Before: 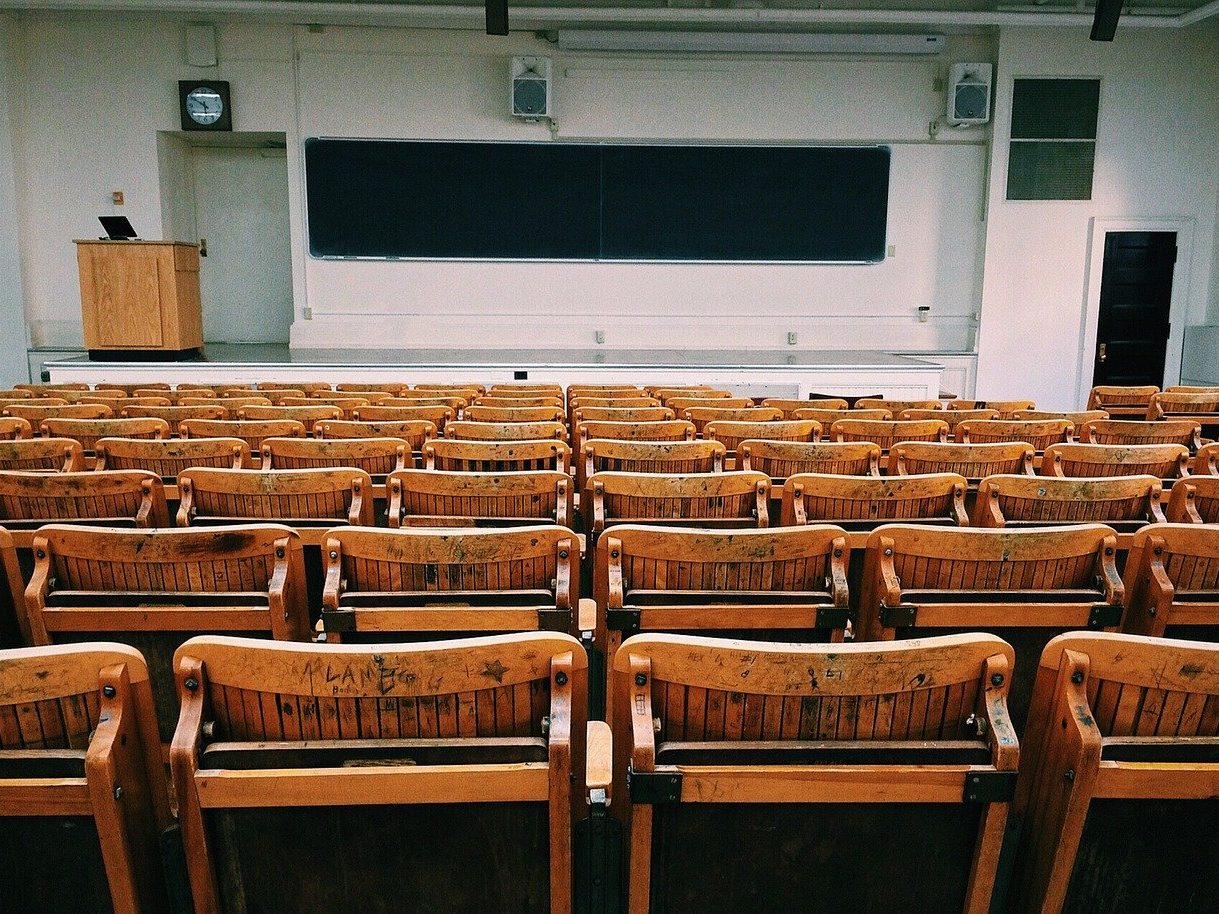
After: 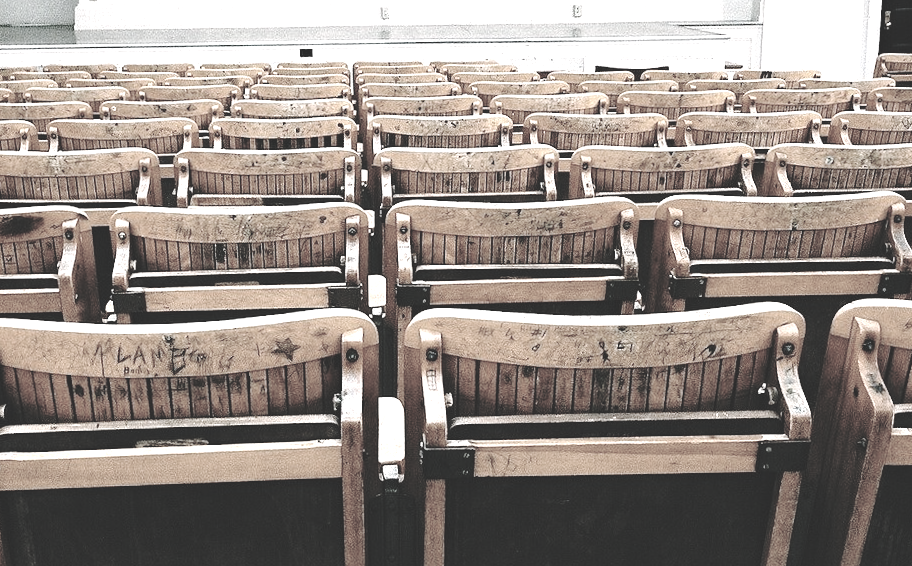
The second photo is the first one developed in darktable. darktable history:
crop and rotate: left 17.299%, top 35.115%, right 7.015%, bottom 1.024%
color correction: saturation 0.2
exposure: black level correction 0, exposure 1.1 EV, compensate exposure bias true, compensate highlight preservation false
base curve: curves: ch0 [(0, 0.024) (0.055, 0.065) (0.121, 0.166) (0.236, 0.319) (0.693, 0.726) (1, 1)], preserve colors none
rotate and perspective: rotation -1°, crop left 0.011, crop right 0.989, crop top 0.025, crop bottom 0.975
haze removal: compatibility mode true, adaptive false
